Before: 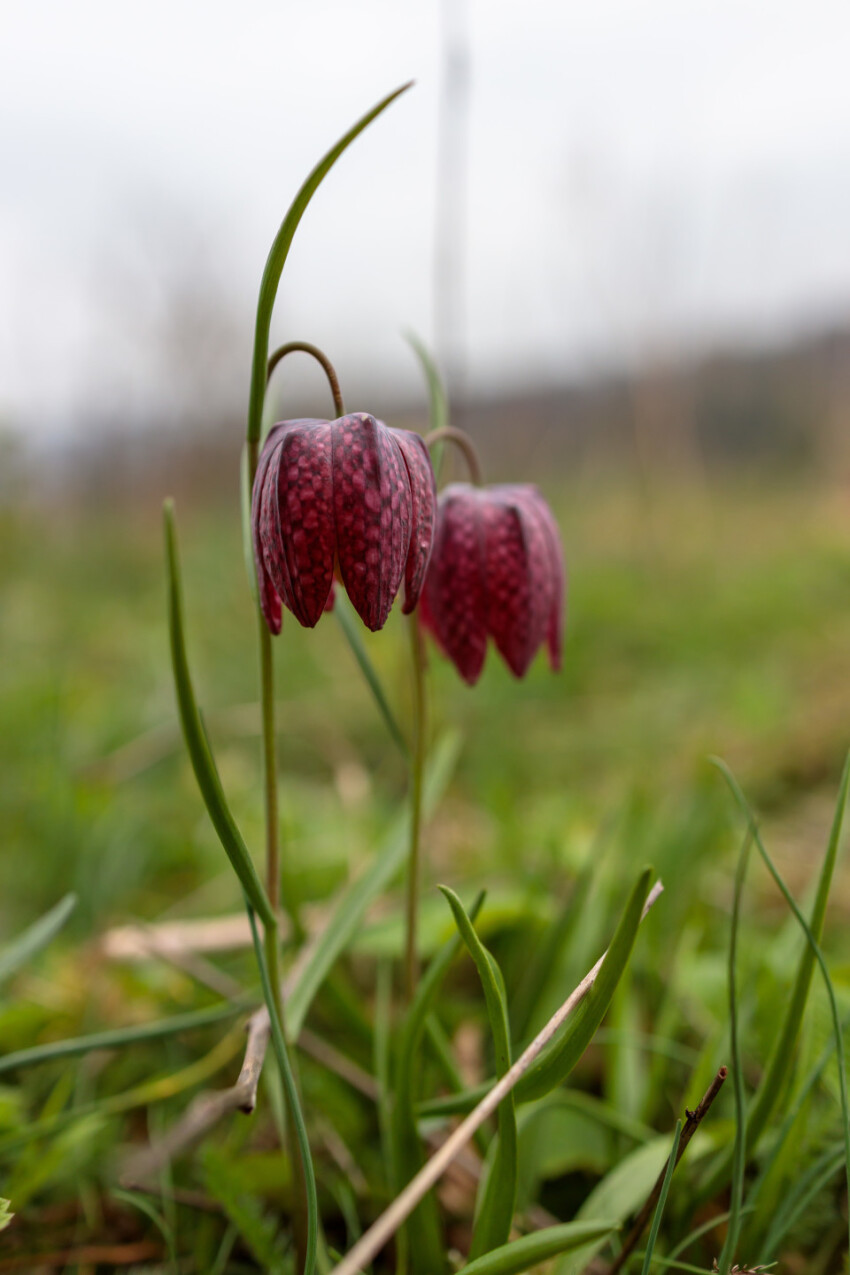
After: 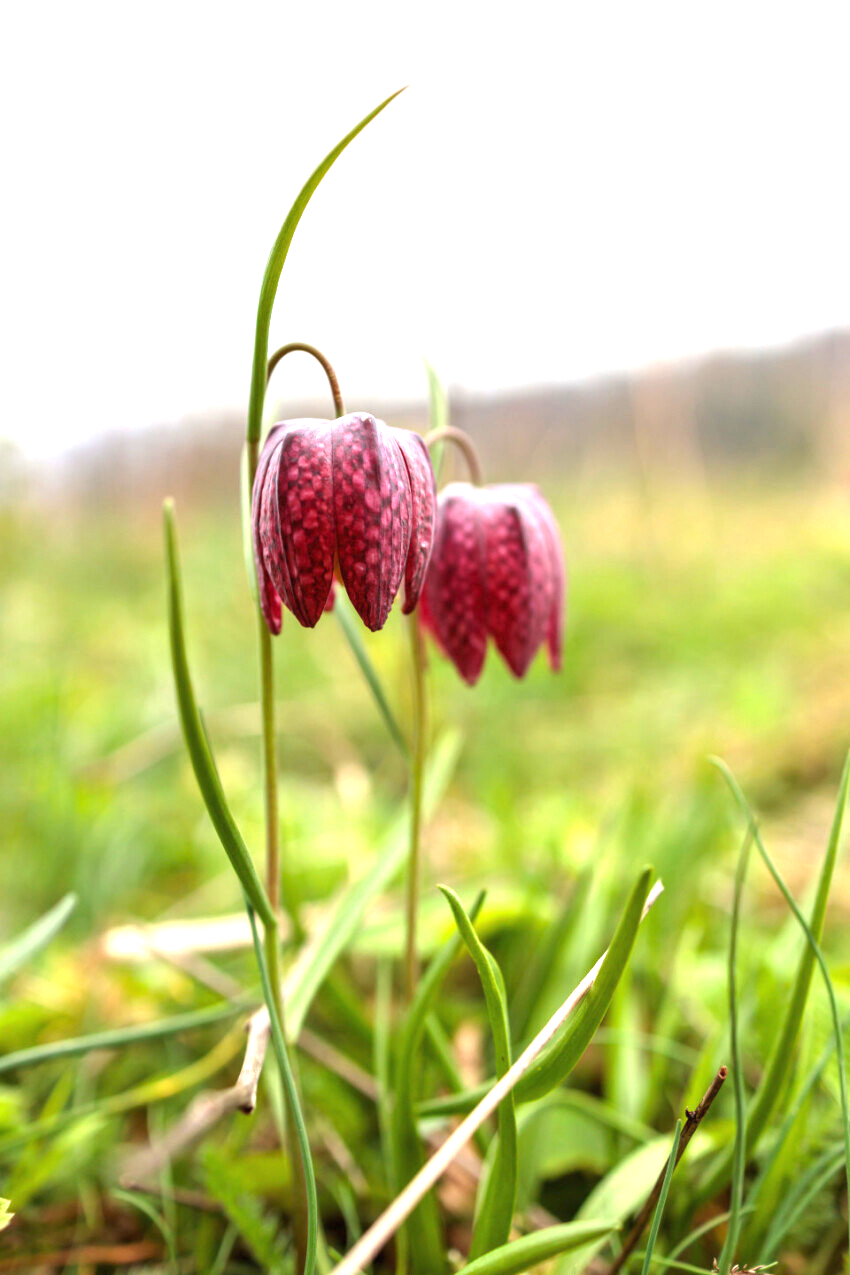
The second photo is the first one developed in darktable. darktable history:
exposure: black level correction 0, exposure 1.686 EV, compensate highlight preservation false
